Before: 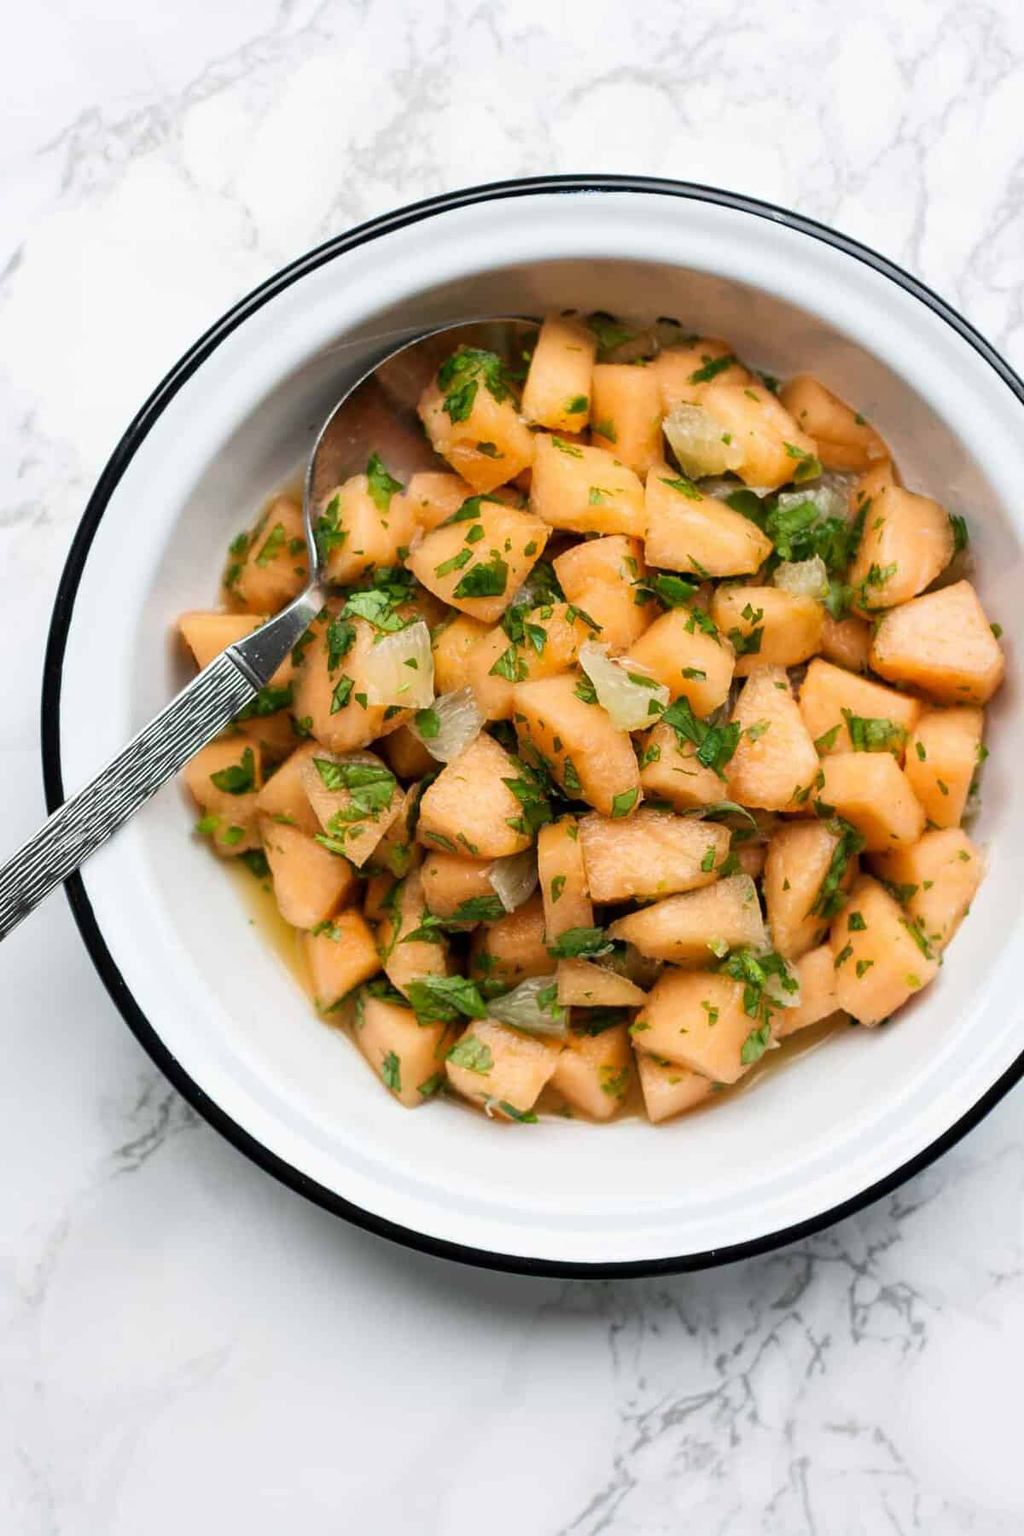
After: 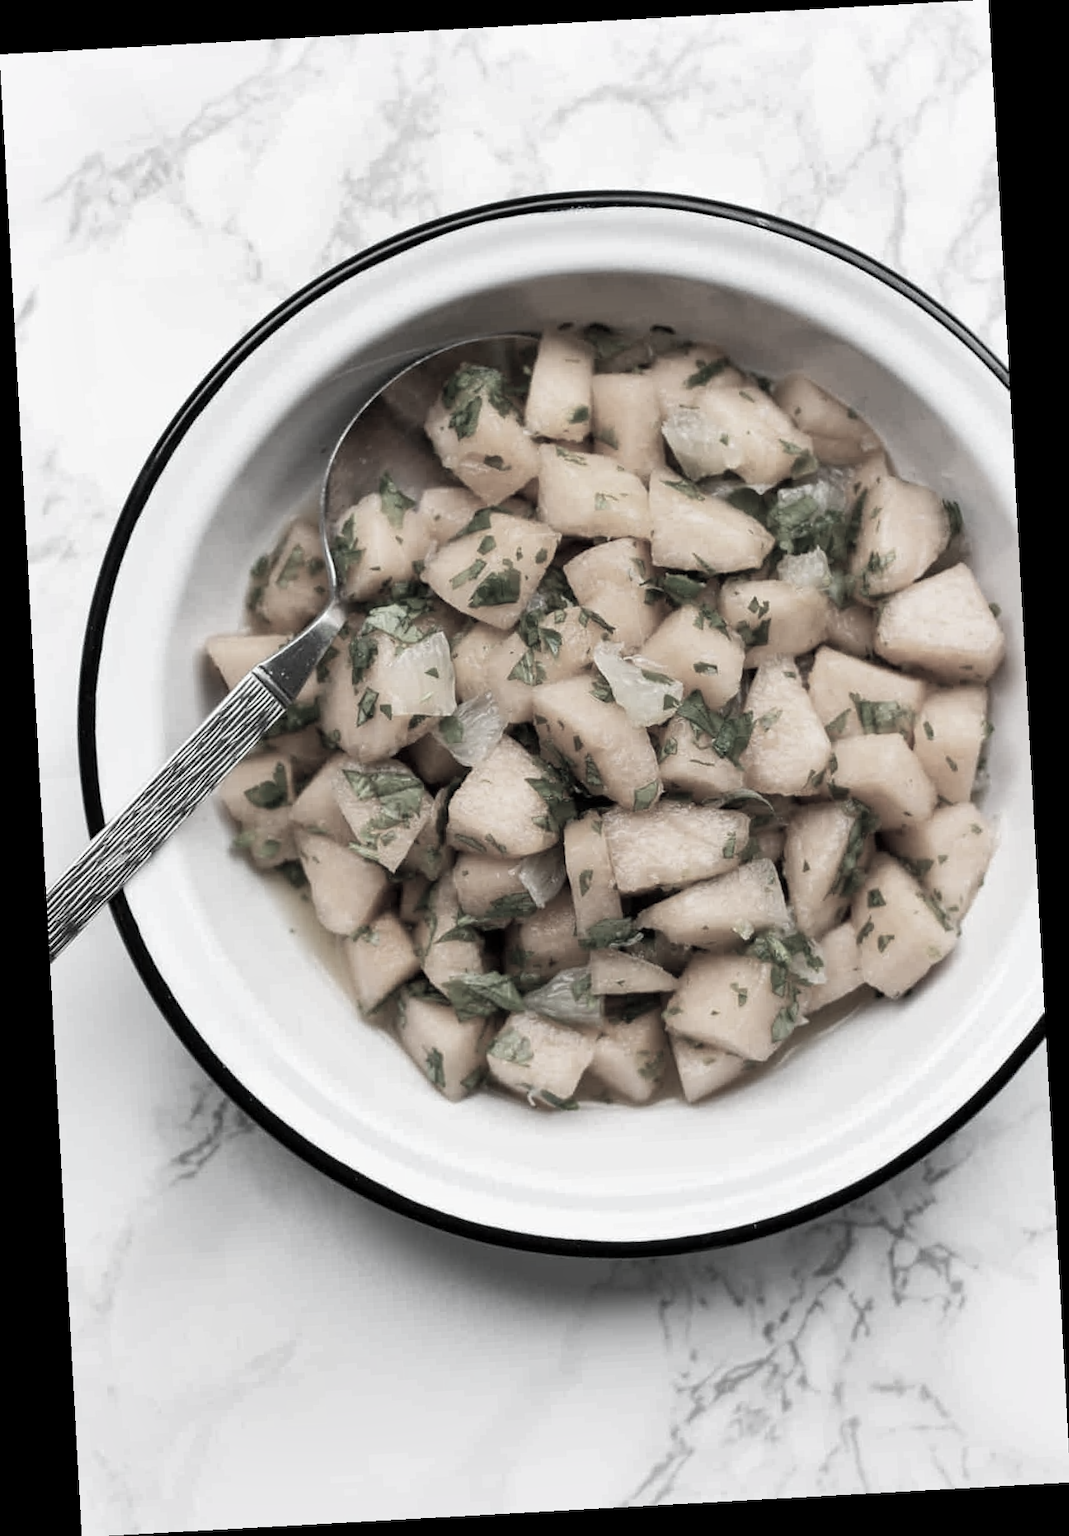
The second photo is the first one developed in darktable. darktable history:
color correction: saturation 0.2
rotate and perspective: rotation -3.18°, automatic cropping off
shadows and highlights: highlights color adjustment 0%, low approximation 0.01, soften with gaussian
